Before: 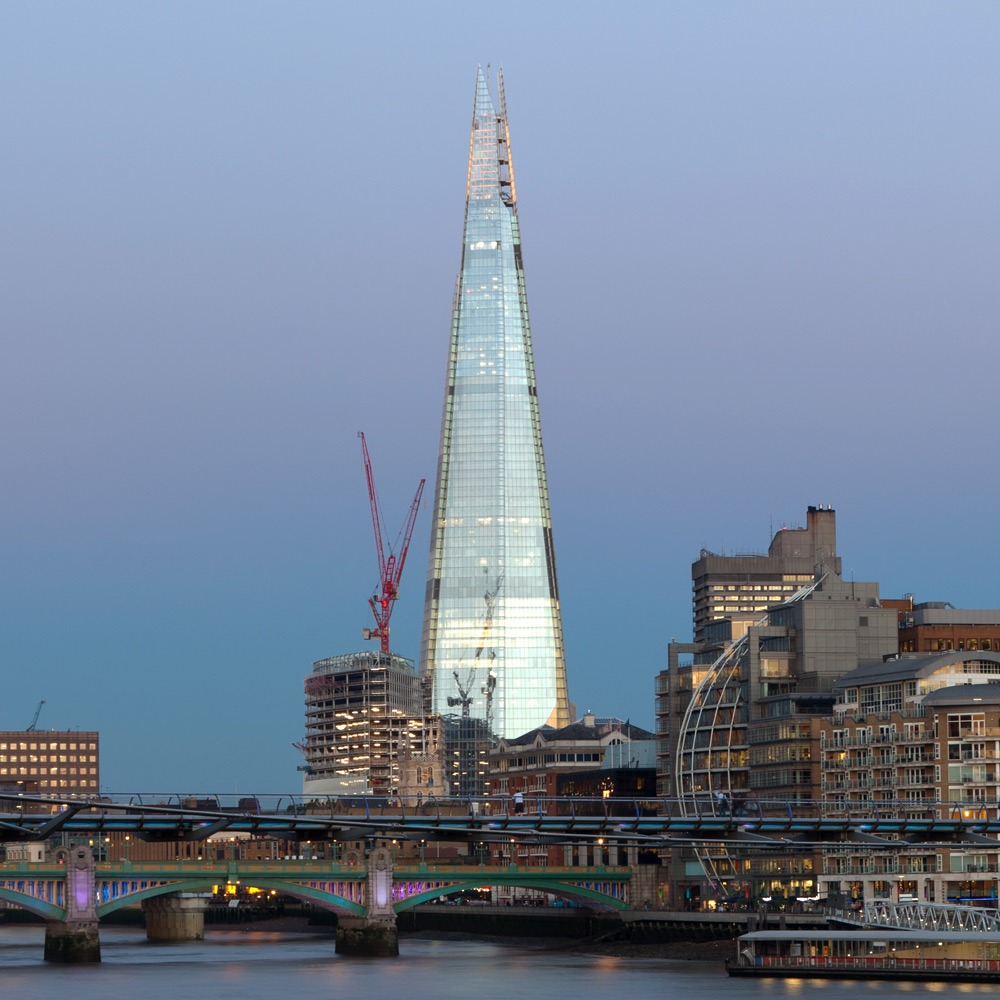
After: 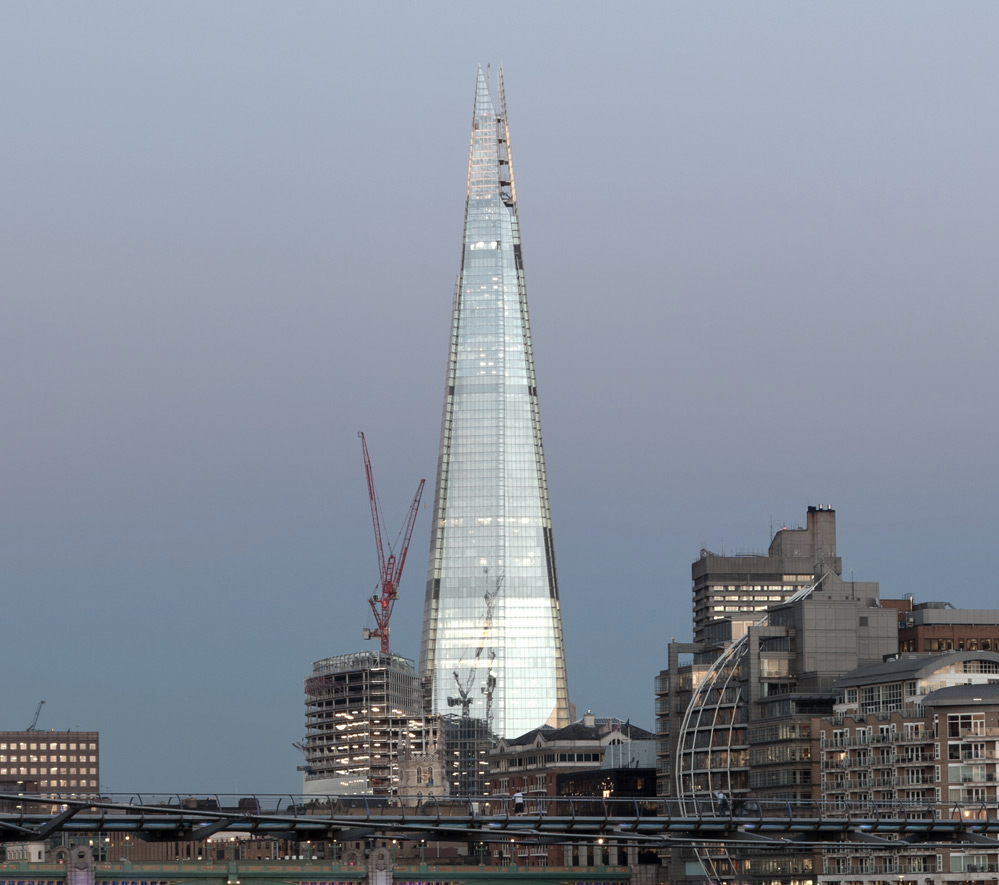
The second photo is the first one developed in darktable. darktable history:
crop and rotate: top 0%, bottom 11.49%
color balance rgb: linear chroma grading › global chroma -16.06%, perceptual saturation grading › global saturation -32.85%, global vibrance -23.56%
